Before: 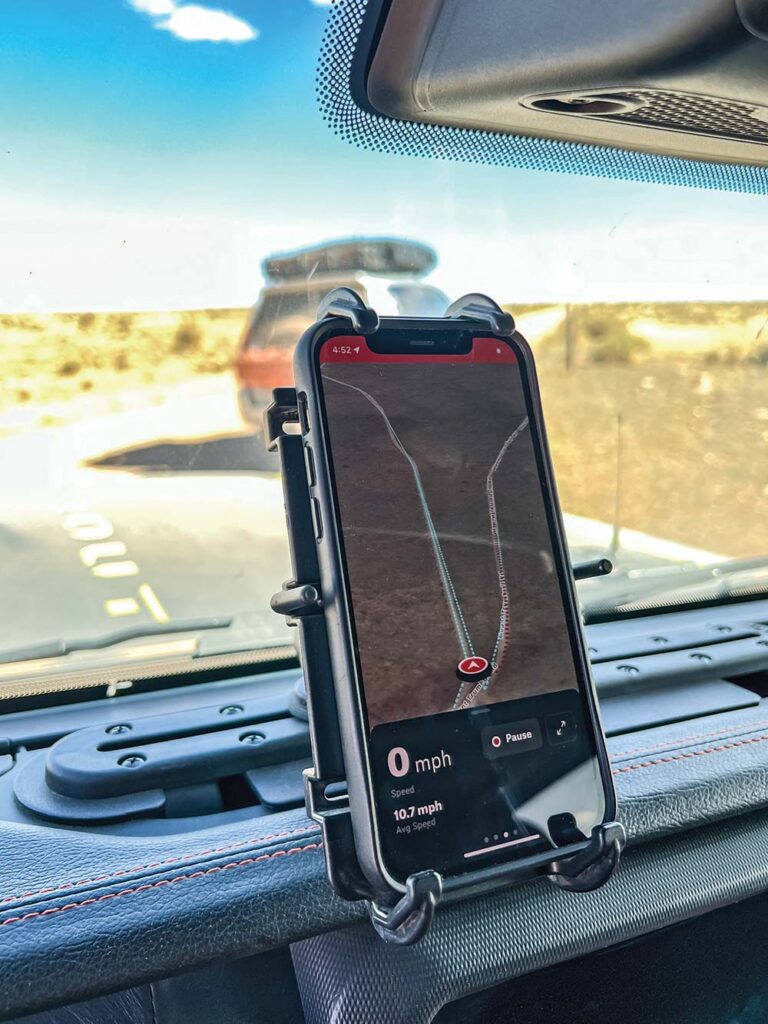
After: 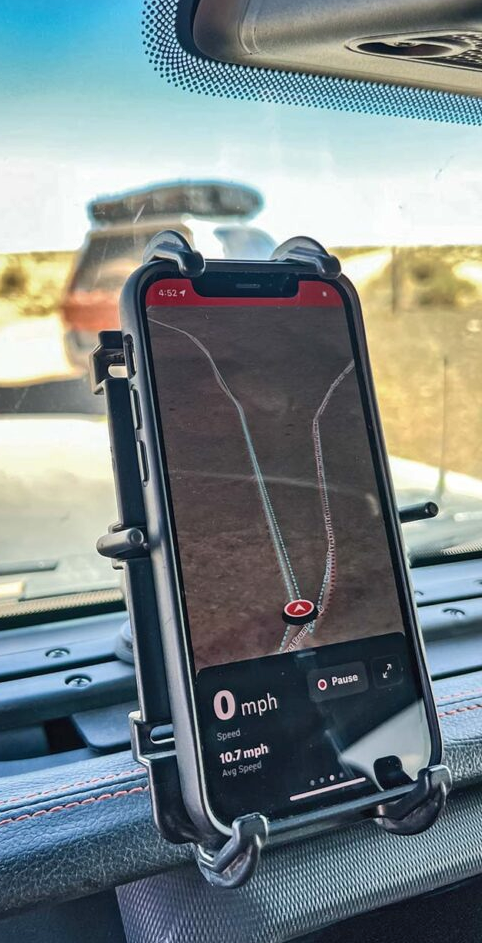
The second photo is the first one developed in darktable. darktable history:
crop and rotate: left 22.753%, top 5.631%, right 14.373%, bottom 2.267%
shadows and highlights: highlights color adjustment 0.113%, soften with gaussian
